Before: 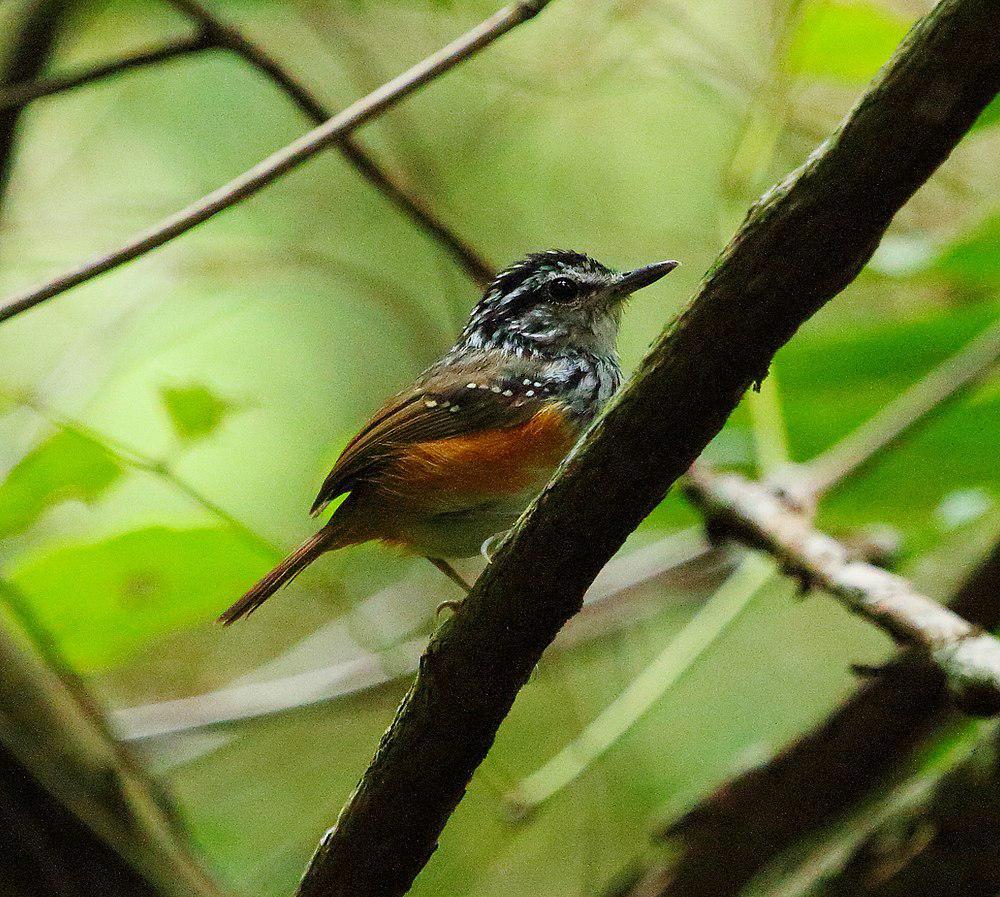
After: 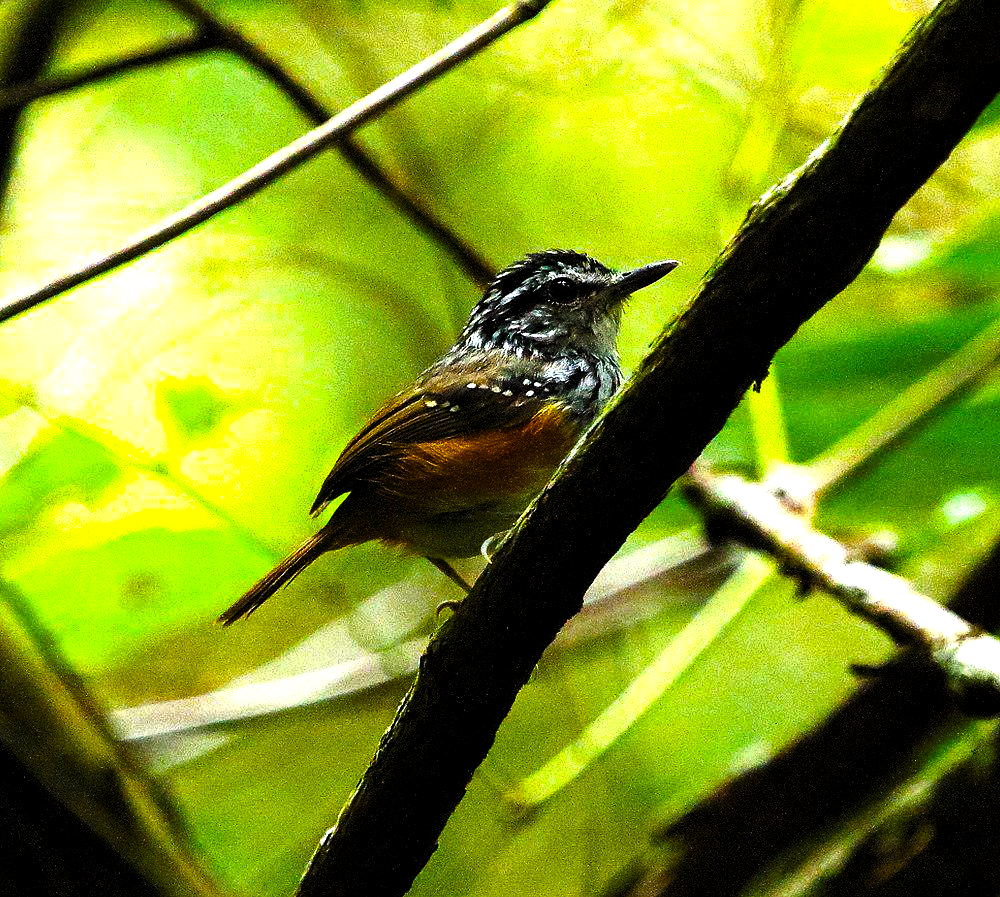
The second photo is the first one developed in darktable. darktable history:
levels: levels [0.044, 0.475, 0.791]
color balance rgb: shadows lift › hue 84.75°, global offset › luminance 0.222%, linear chroma grading › global chroma 15.63%, perceptual saturation grading › global saturation 41.826%, contrast 14.945%
